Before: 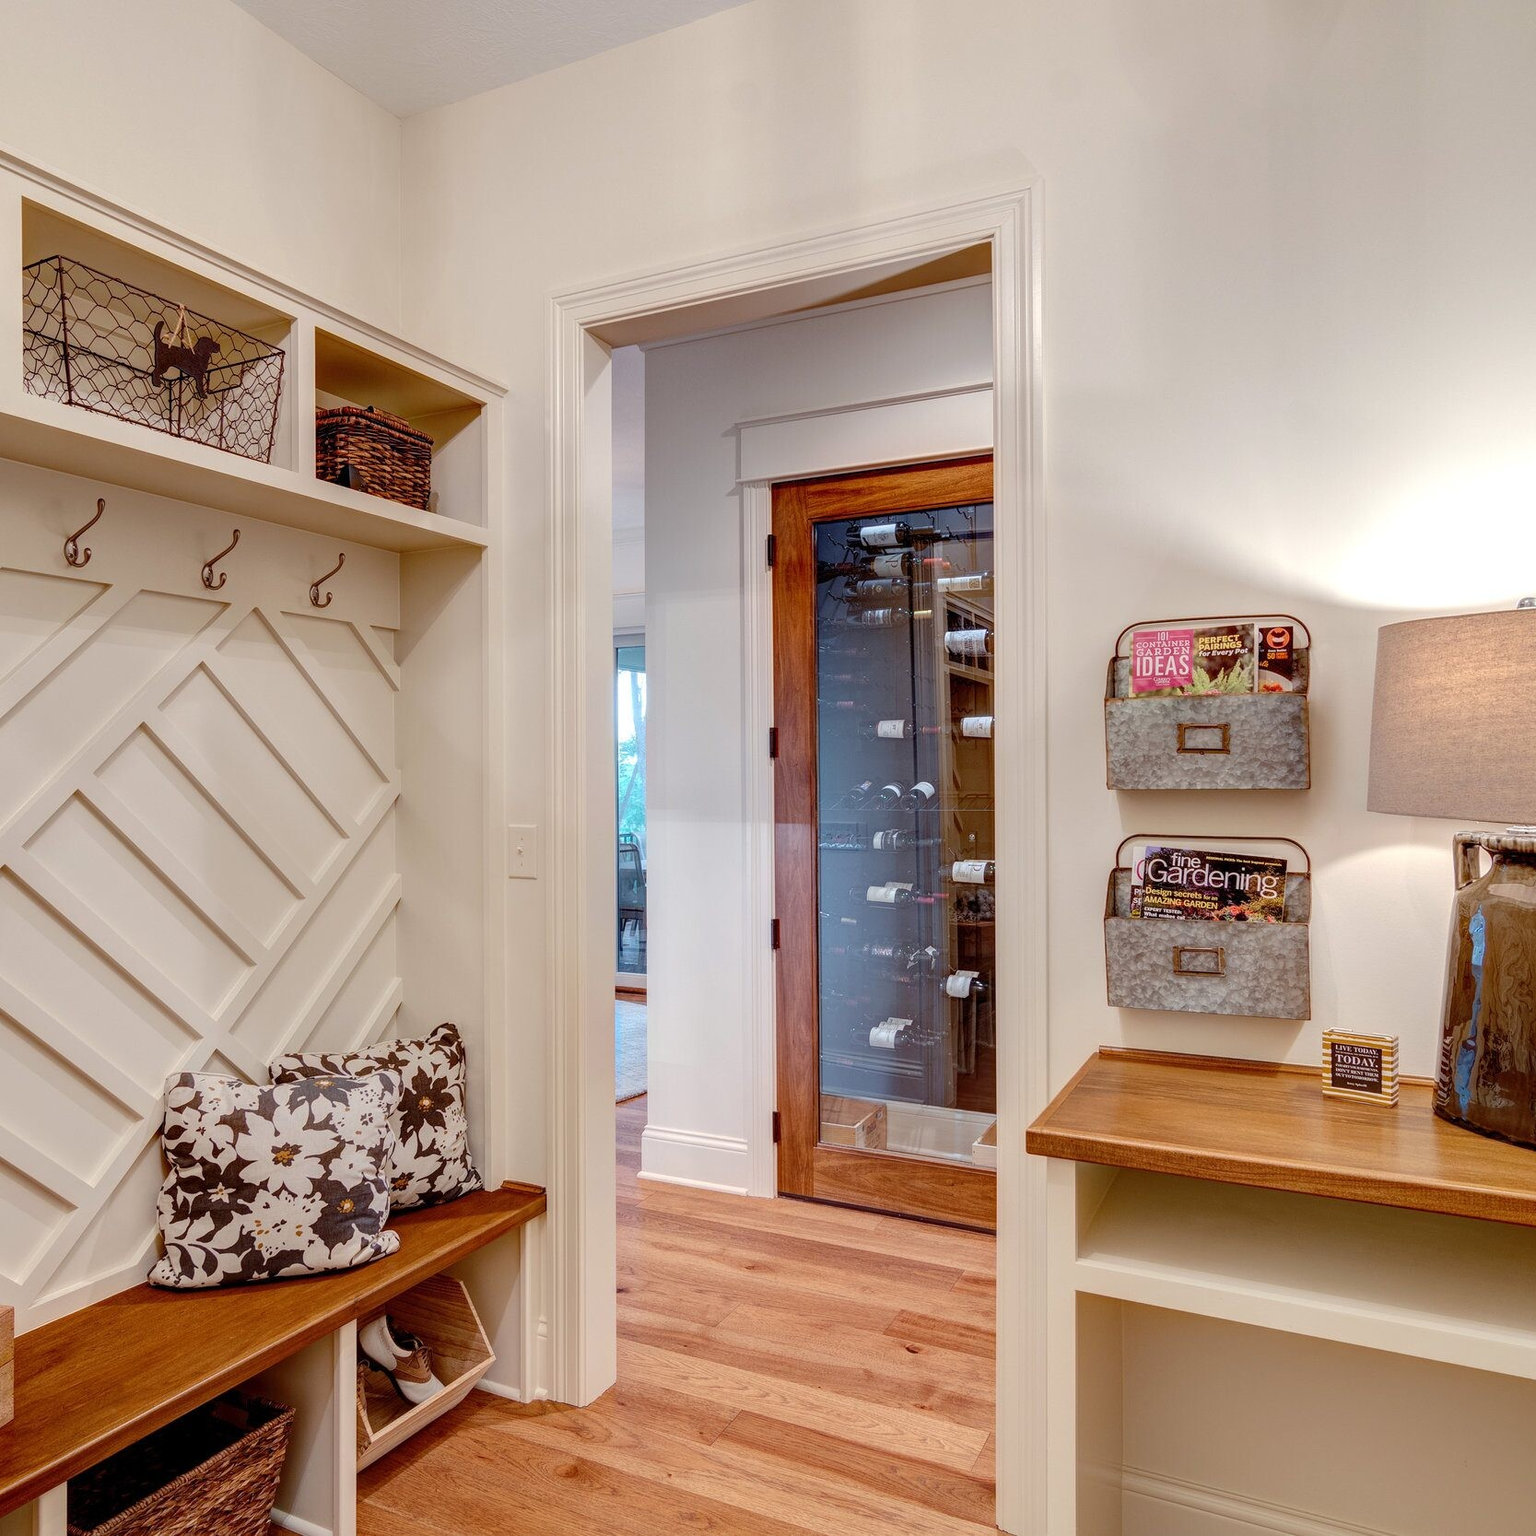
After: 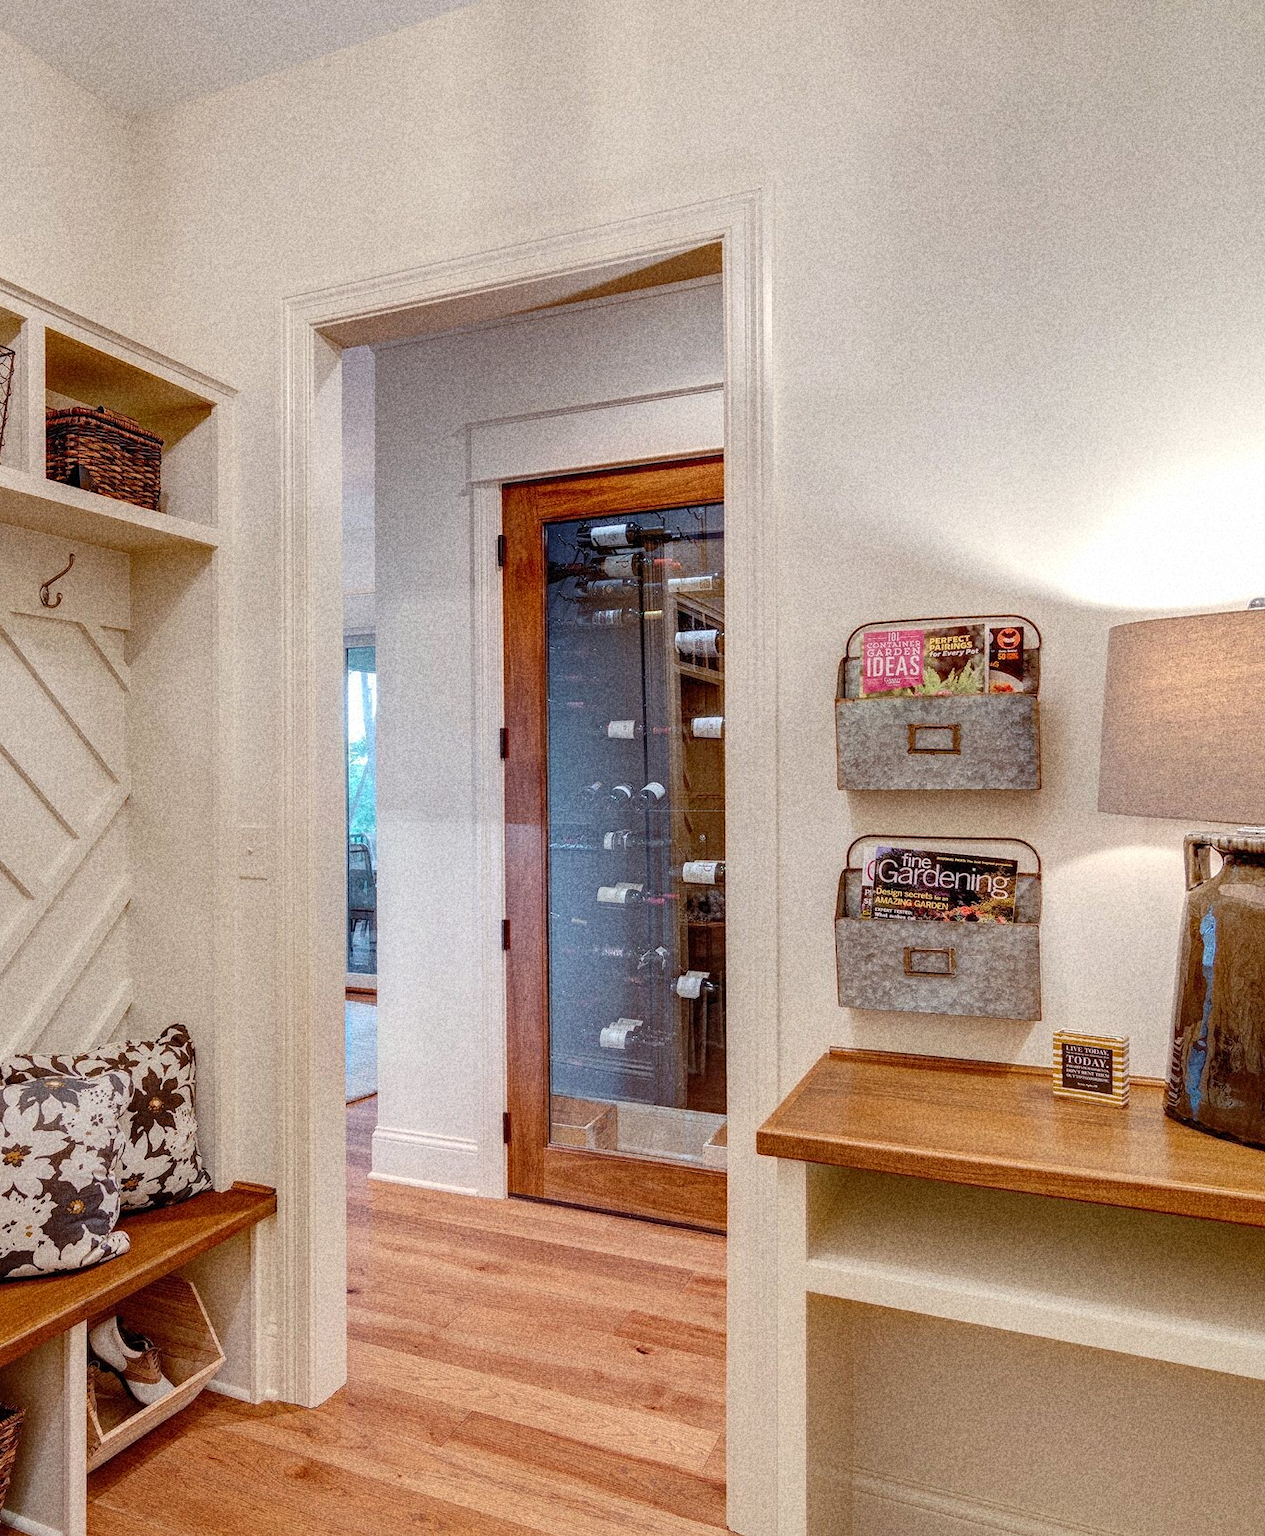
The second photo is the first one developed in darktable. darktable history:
crop: left 17.582%, bottom 0.031%
grain: coarseness 14.49 ISO, strength 48.04%, mid-tones bias 35%
